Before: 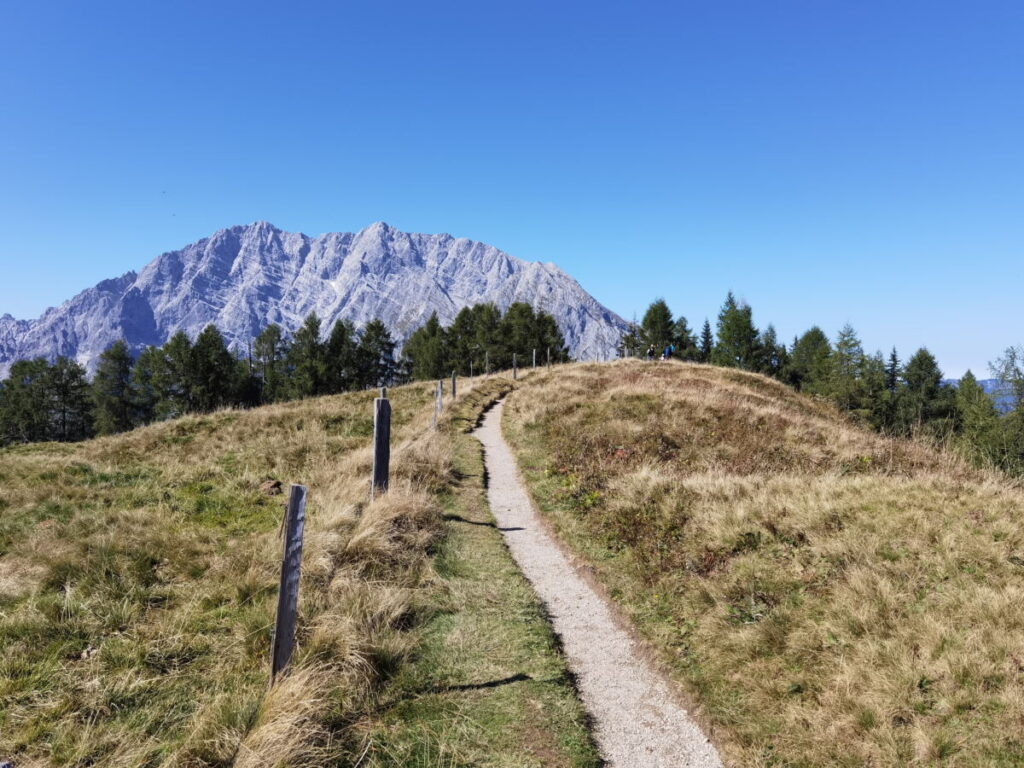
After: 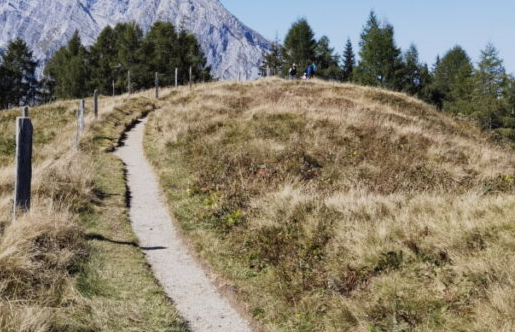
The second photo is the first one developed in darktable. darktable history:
crop: left 35.03%, top 36.625%, right 14.663%, bottom 20.057%
color contrast: green-magenta contrast 0.81
sigmoid: contrast 1.22, skew 0.65
